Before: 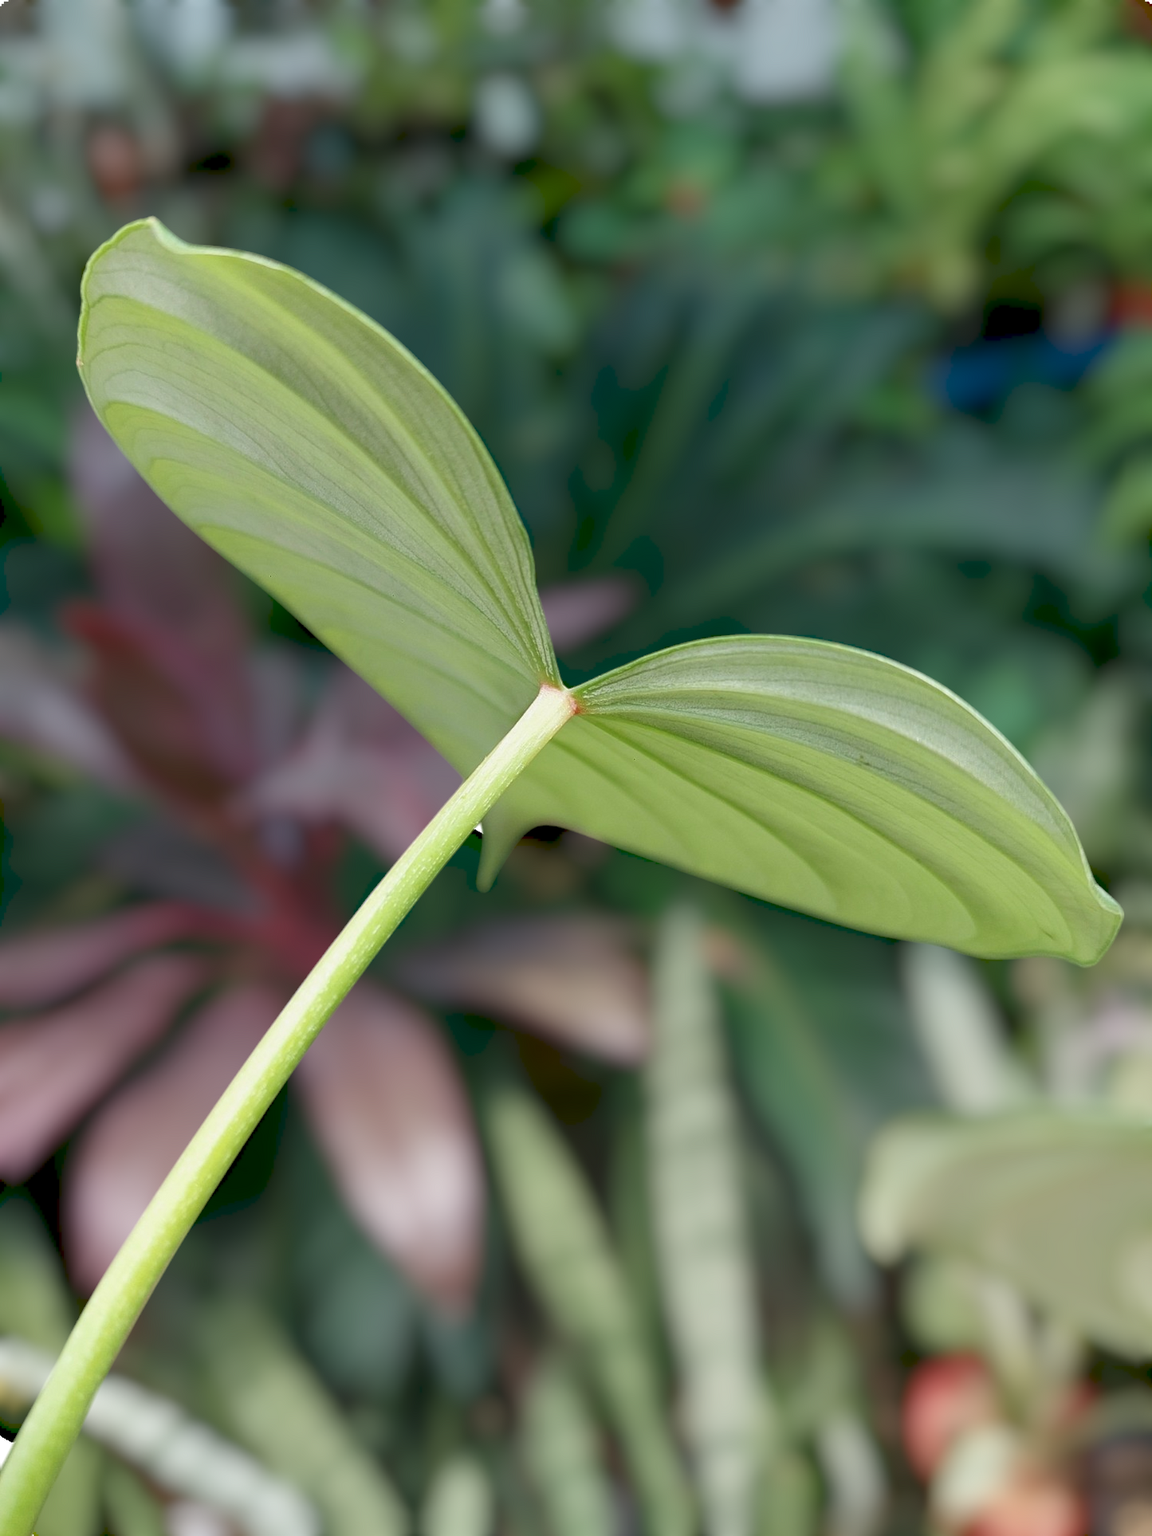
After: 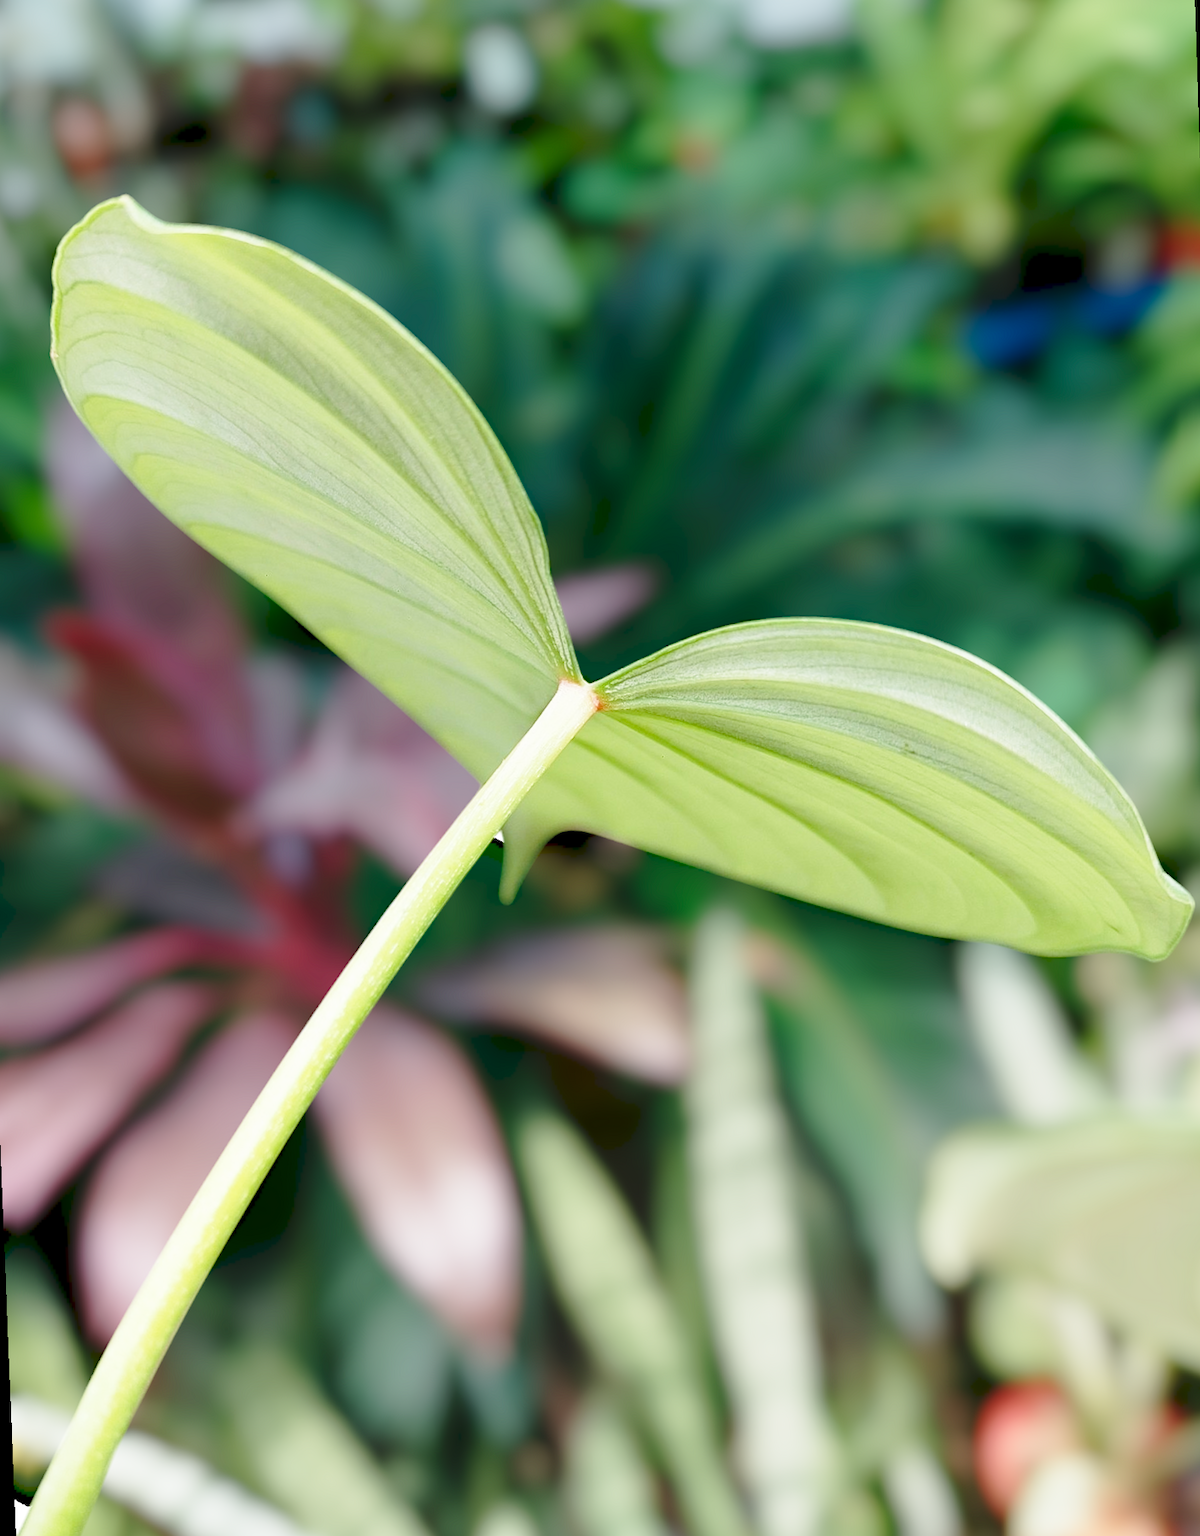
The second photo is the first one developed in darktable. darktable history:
base curve: curves: ch0 [(0, 0) (0.028, 0.03) (0.121, 0.232) (0.46, 0.748) (0.859, 0.968) (1, 1)], preserve colors none
rotate and perspective: rotation -2.12°, lens shift (vertical) 0.009, lens shift (horizontal) -0.008, automatic cropping original format, crop left 0.036, crop right 0.964, crop top 0.05, crop bottom 0.959
